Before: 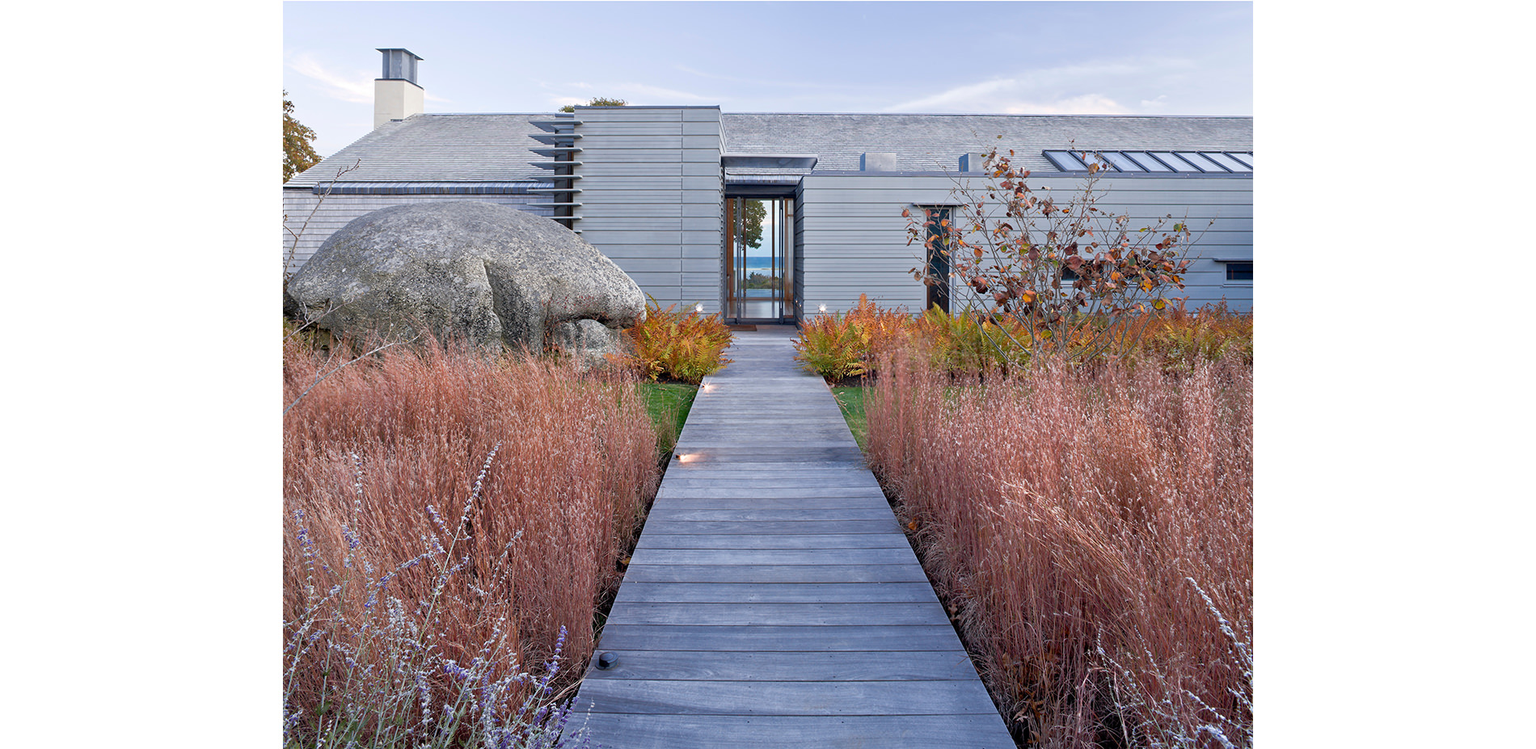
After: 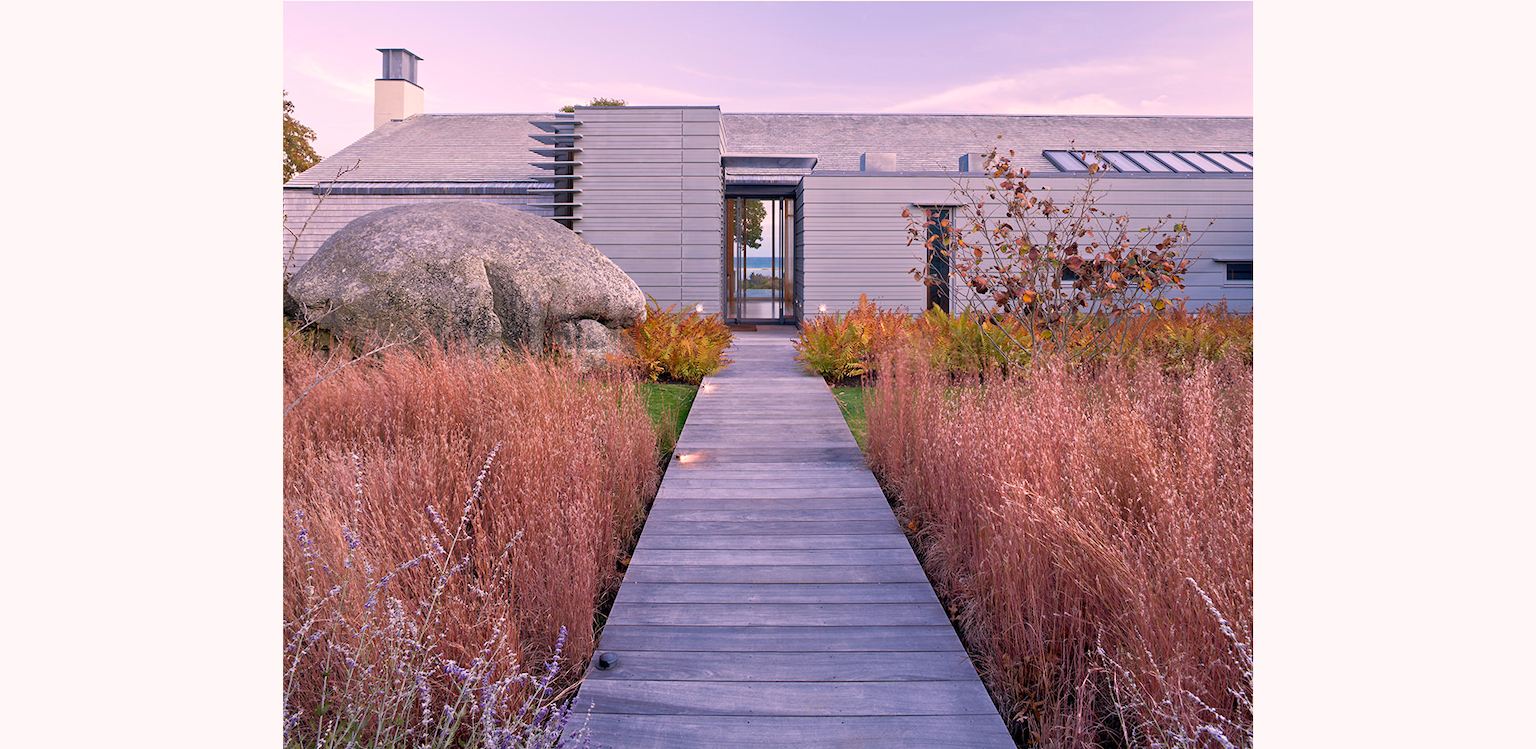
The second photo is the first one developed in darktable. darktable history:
color correction: highlights a* 14.52, highlights b* 4.84
base curve: curves: ch0 [(0, 0) (0.283, 0.295) (1, 1)], preserve colors none
velvia: strength 21.76%
